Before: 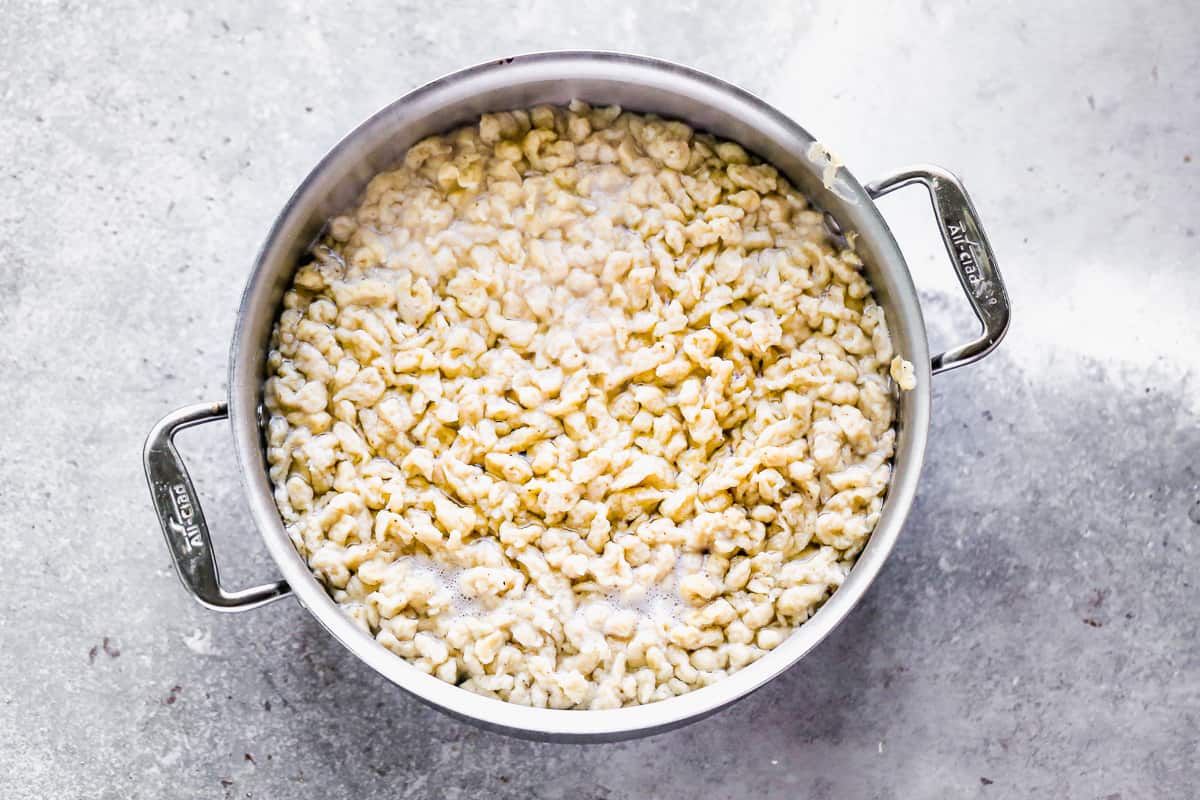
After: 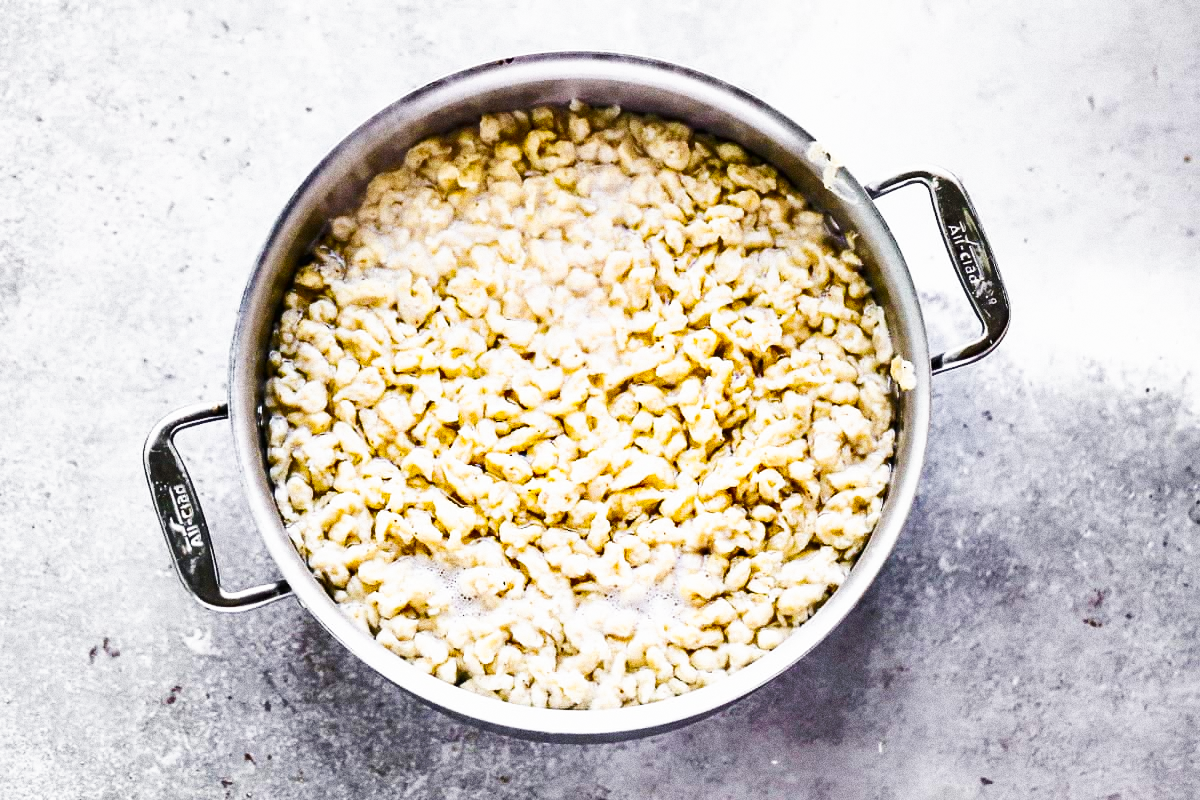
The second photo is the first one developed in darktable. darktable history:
tone curve: curves: ch0 [(0, 0) (0.003, 0.011) (0.011, 0.02) (0.025, 0.032) (0.044, 0.046) (0.069, 0.071) (0.1, 0.107) (0.136, 0.144) (0.177, 0.189) (0.224, 0.244) (0.277, 0.309) (0.335, 0.398) (0.399, 0.477) (0.468, 0.583) (0.543, 0.675) (0.623, 0.772) (0.709, 0.855) (0.801, 0.926) (0.898, 0.979) (1, 1)], preserve colors none
grain: coarseness 0.09 ISO, strength 40%
shadows and highlights: soften with gaussian
